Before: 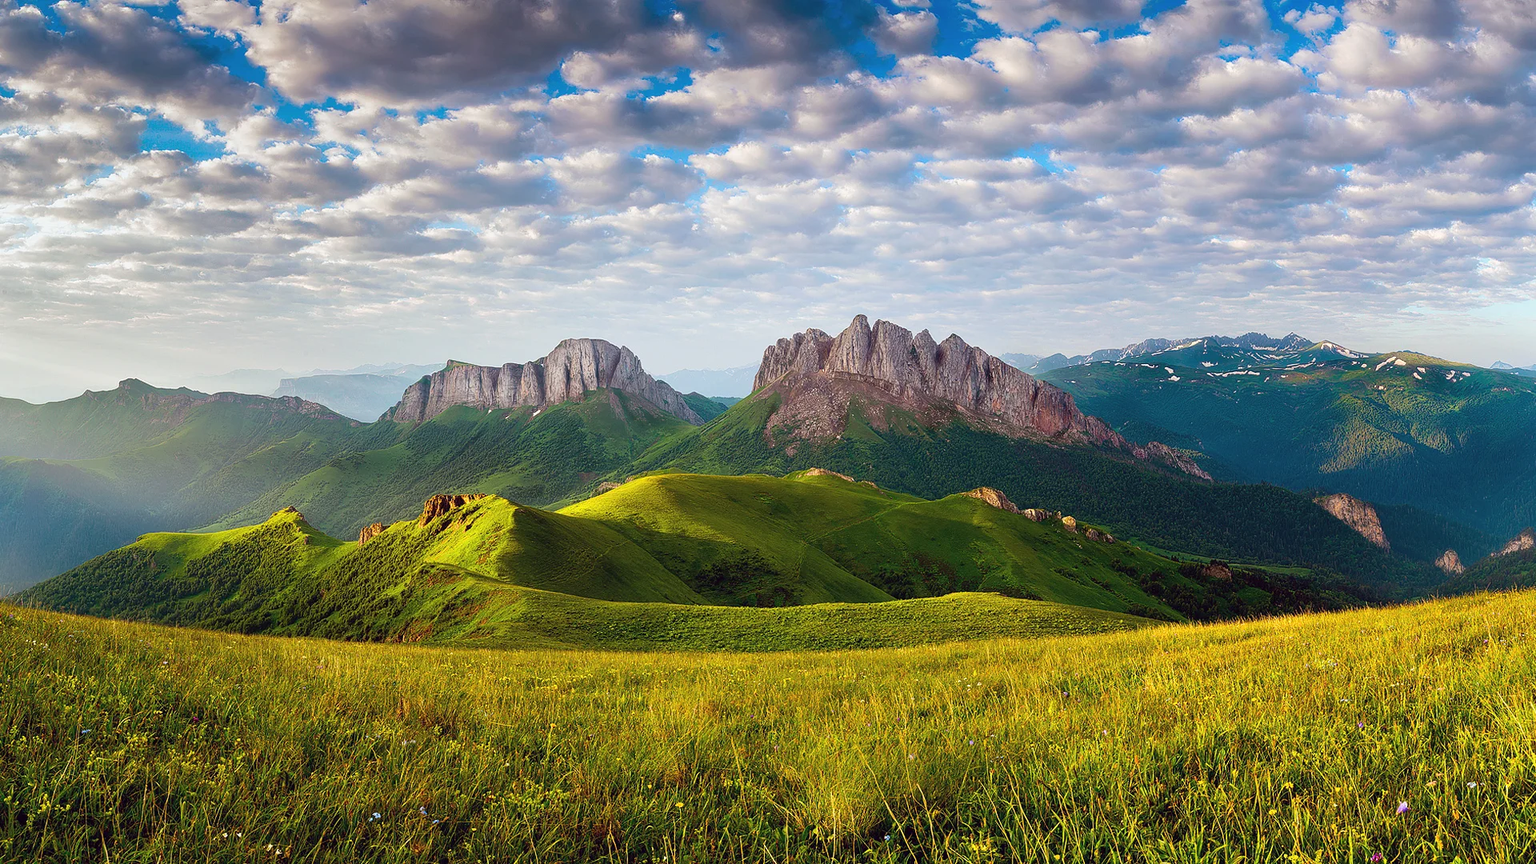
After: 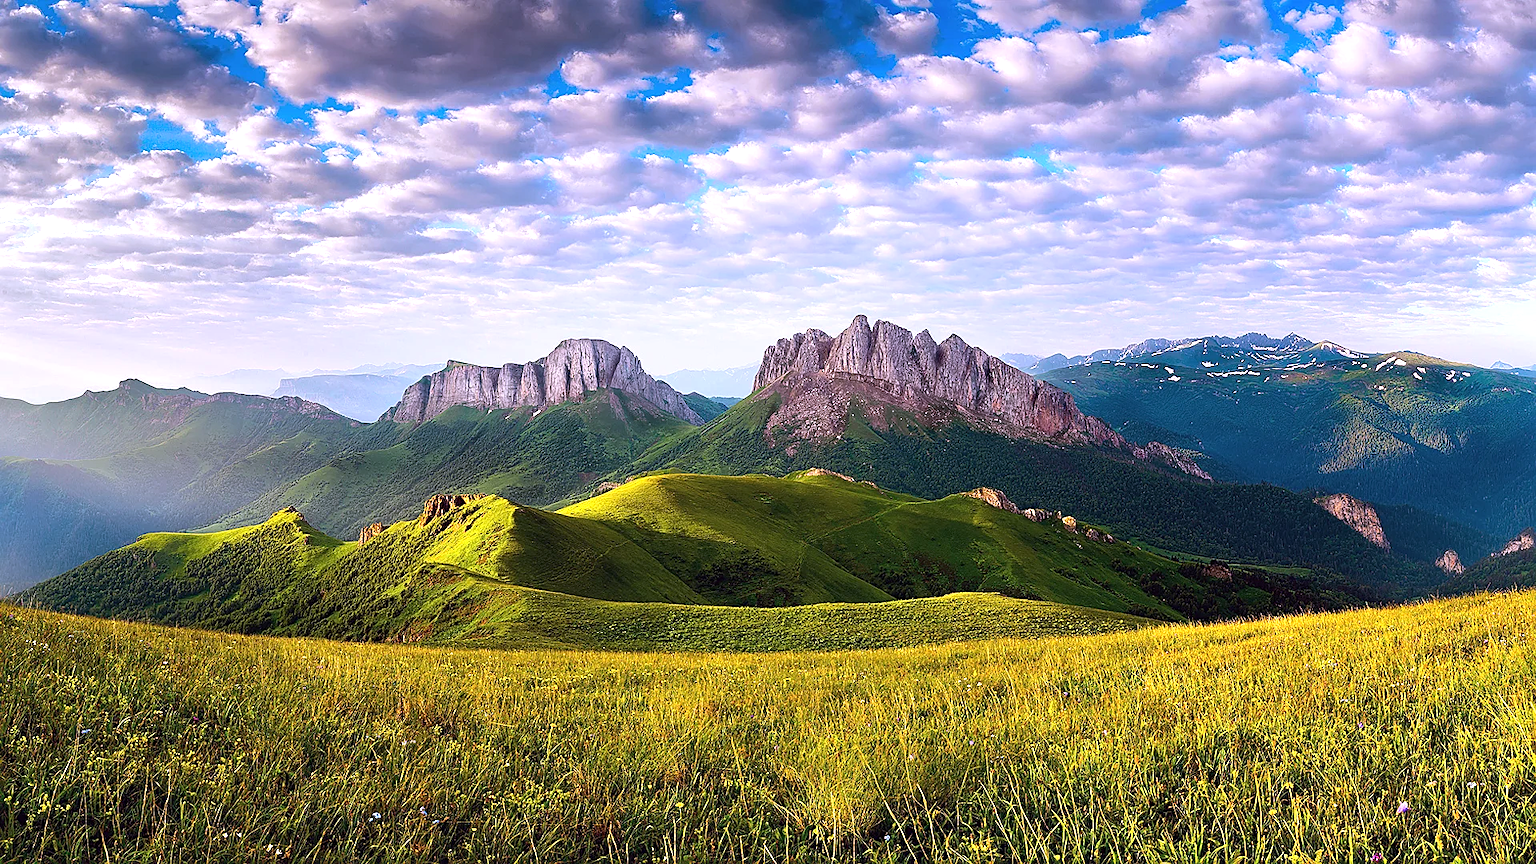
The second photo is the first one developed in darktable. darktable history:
tone equalizer: -8 EV -0.417 EV, -7 EV -0.389 EV, -6 EV -0.333 EV, -5 EV -0.222 EV, -3 EV 0.222 EV, -2 EV 0.333 EV, -1 EV 0.389 EV, +0 EV 0.417 EV, edges refinement/feathering 500, mask exposure compensation -1.57 EV, preserve details no
white balance: red 1.042, blue 1.17
sharpen: on, module defaults
